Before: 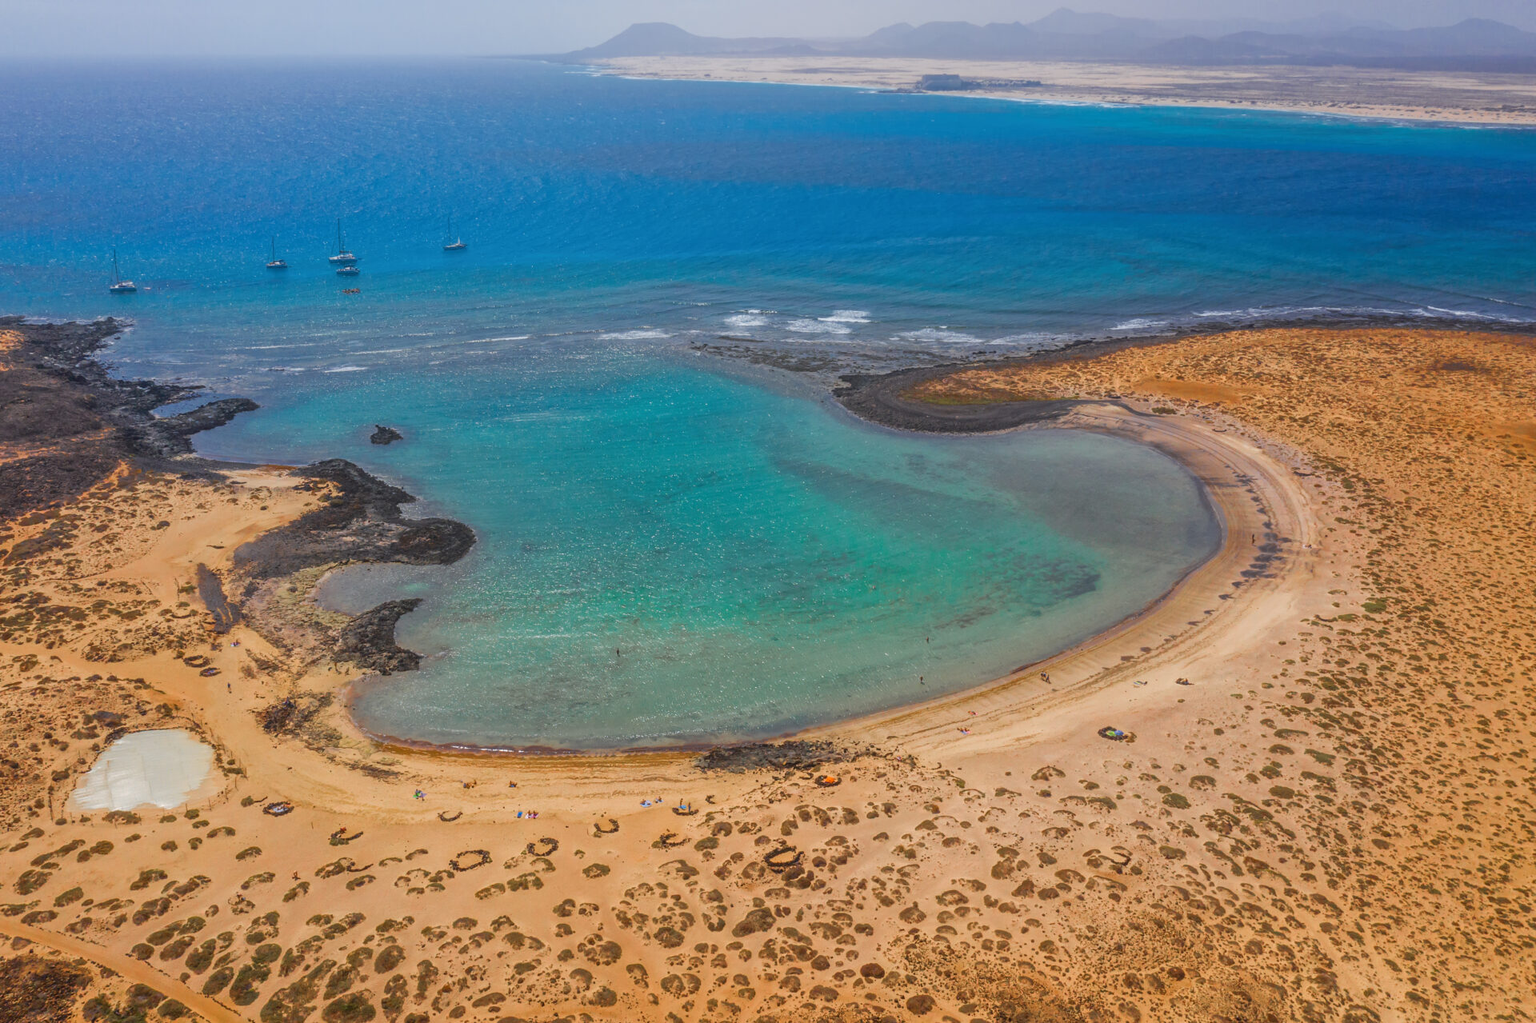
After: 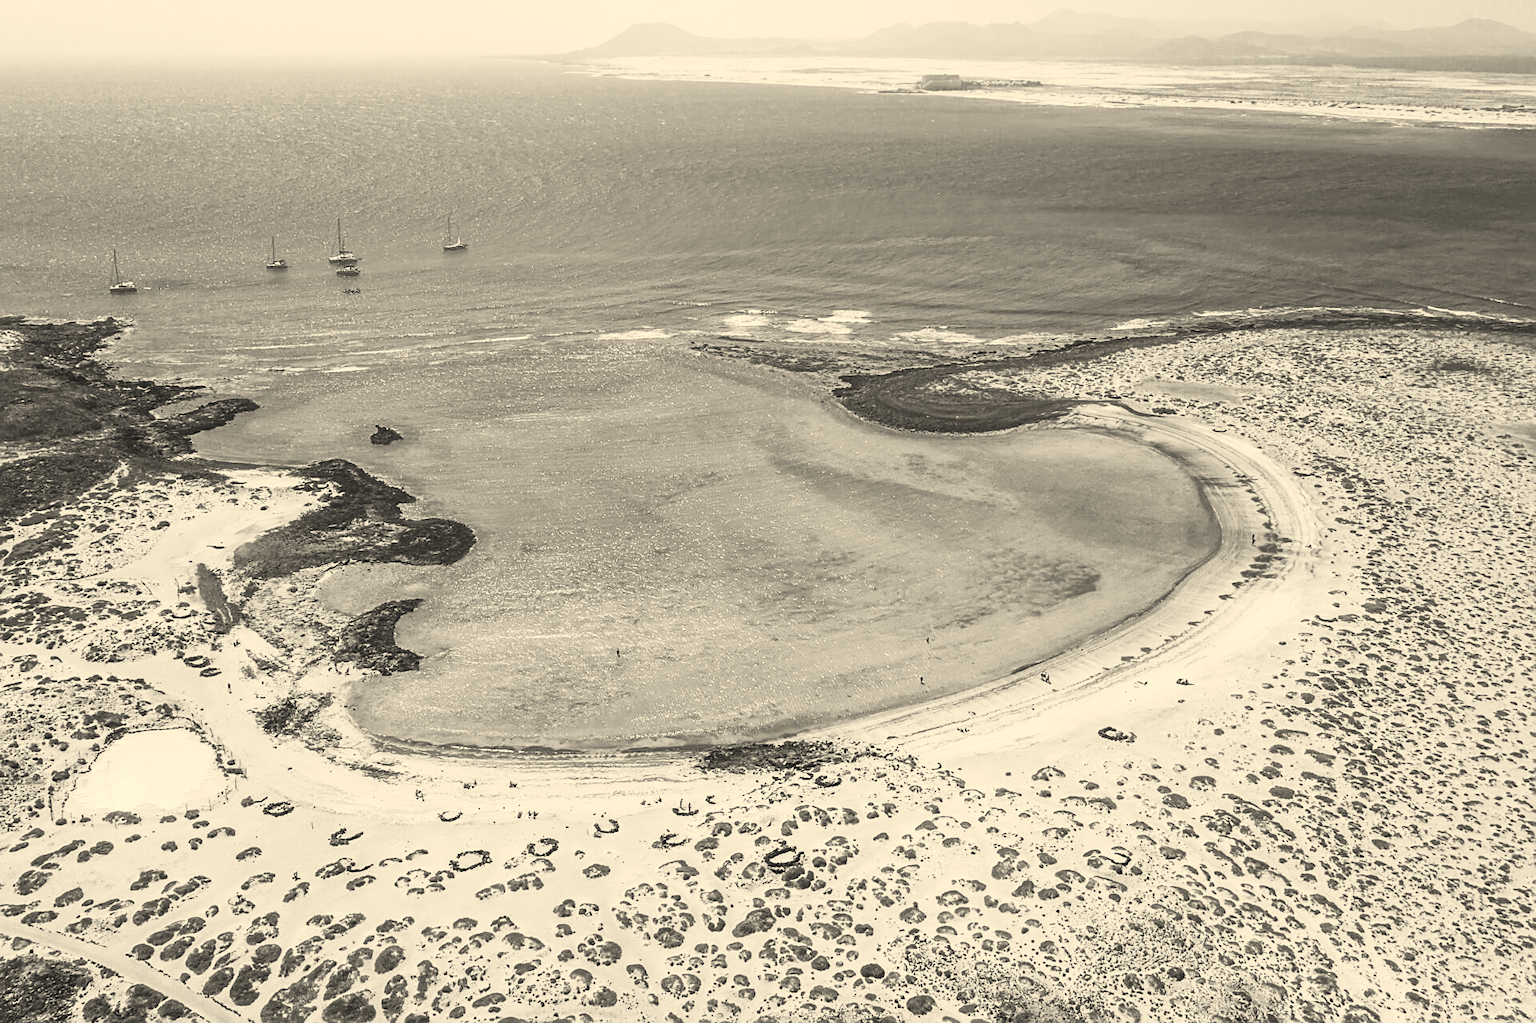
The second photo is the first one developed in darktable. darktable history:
contrast brightness saturation: contrast 0.533, brightness 0.477, saturation -0.999
color correction: highlights a* 1.32, highlights b* 17.69
sharpen: on, module defaults
